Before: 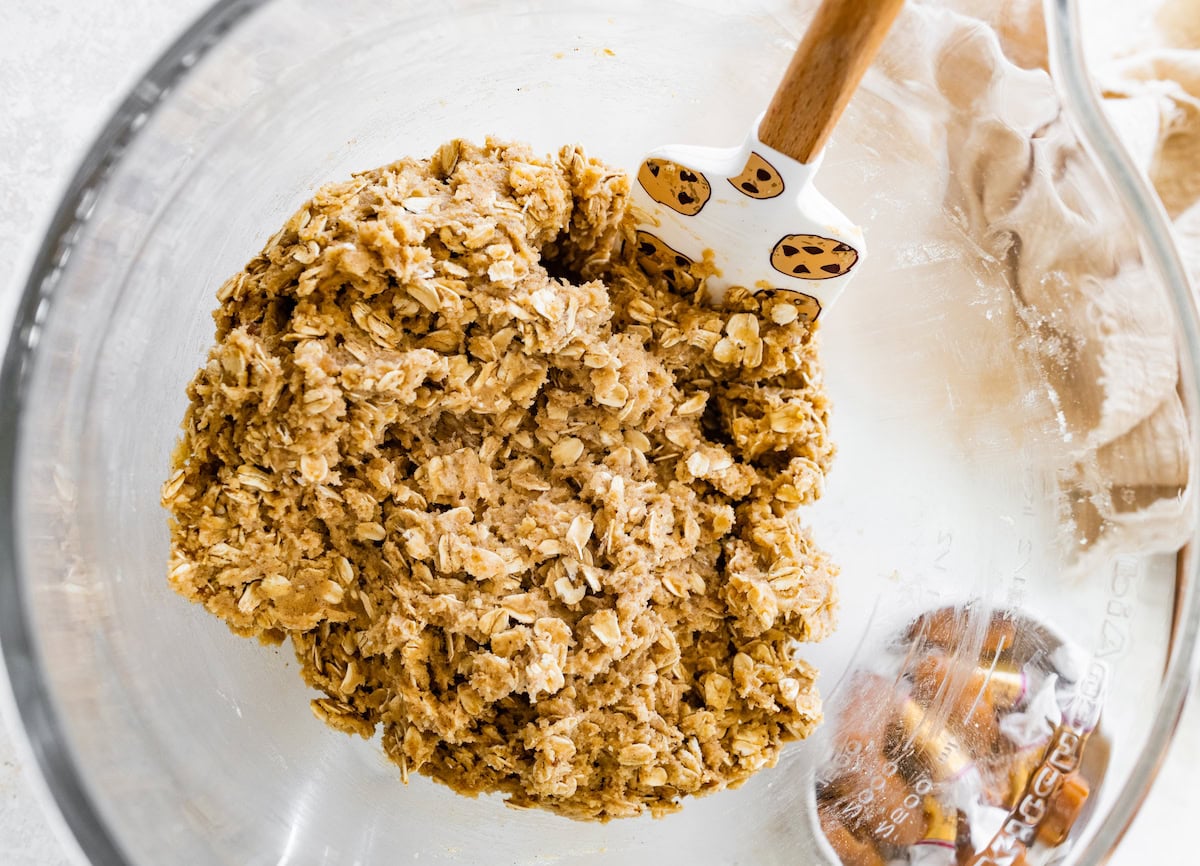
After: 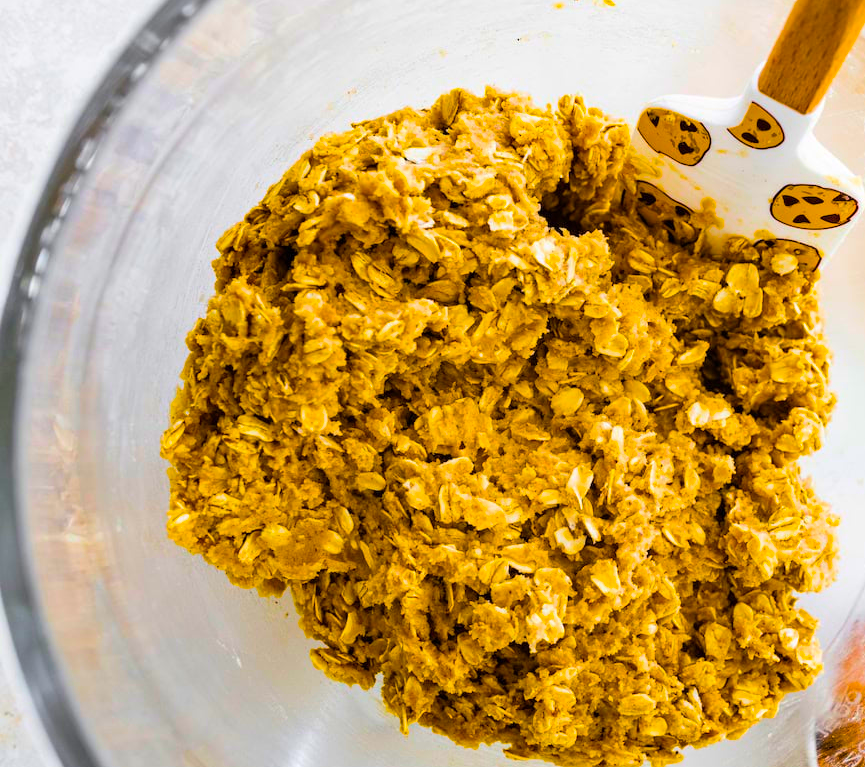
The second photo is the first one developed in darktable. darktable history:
crop: top 5.793%, right 27.861%, bottom 5.544%
color balance rgb: linear chroma grading › highlights 99.862%, linear chroma grading › global chroma 23.387%, perceptual saturation grading › global saturation 25.716%
